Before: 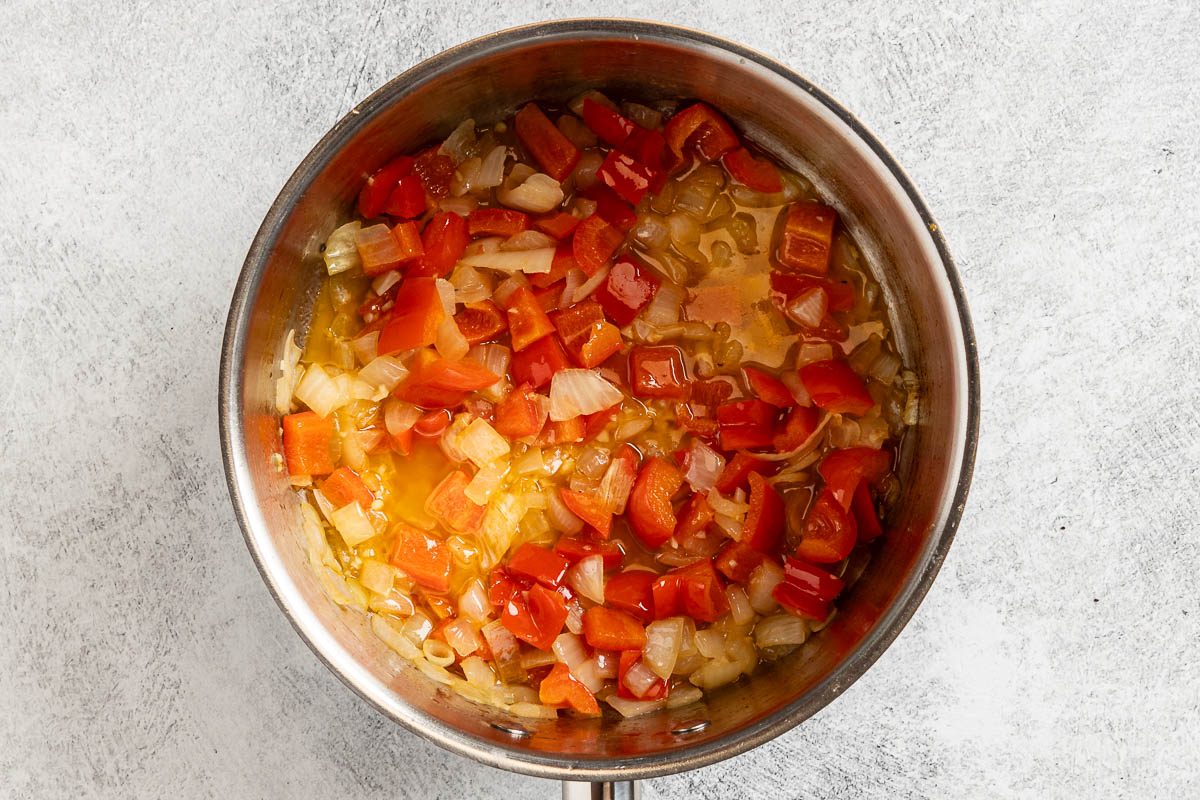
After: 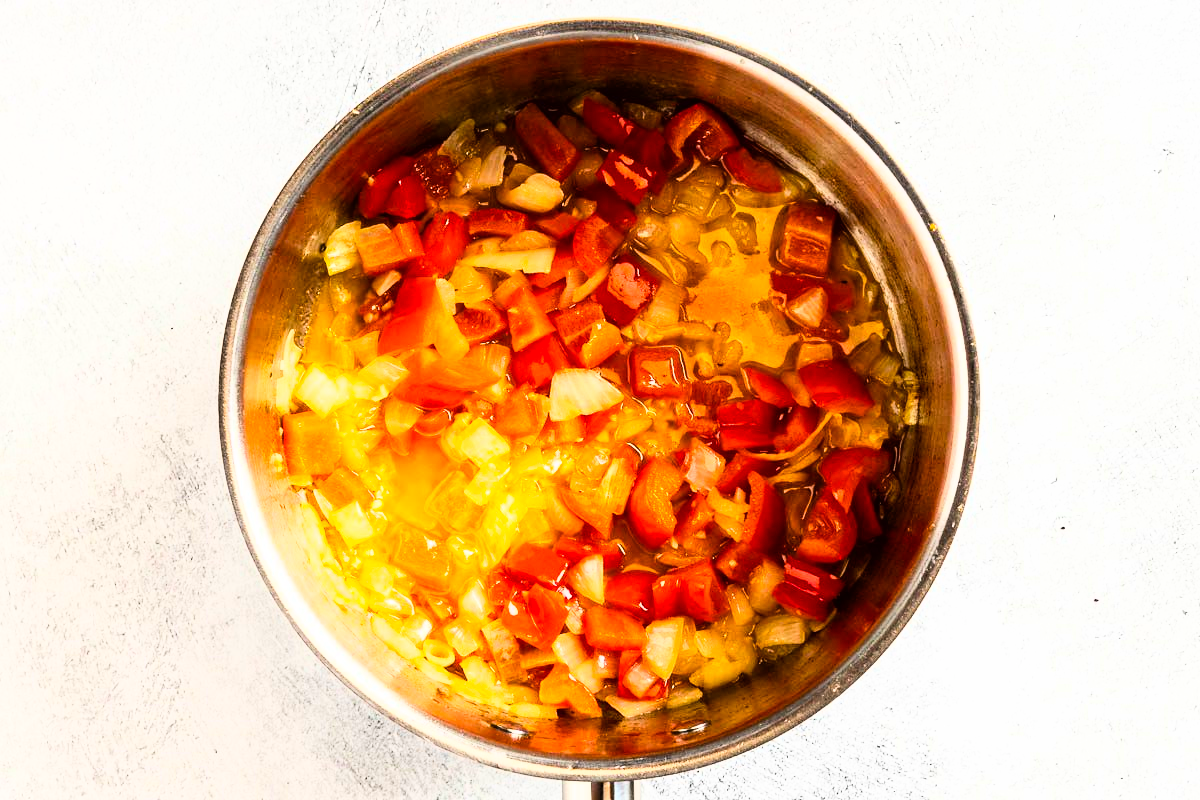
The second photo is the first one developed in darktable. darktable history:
color balance rgb: shadows lift › chroma 0.692%, shadows lift › hue 110.15°, perceptual saturation grading › global saturation 30.37%
base curve: curves: ch0 [(0, 0) (0.007, 0.004) (0.027, 0.03) (0.046, 0.07) (0.207, 0.54) (0.442, 0.872) (0.673, 0.972) (1, 1)]
